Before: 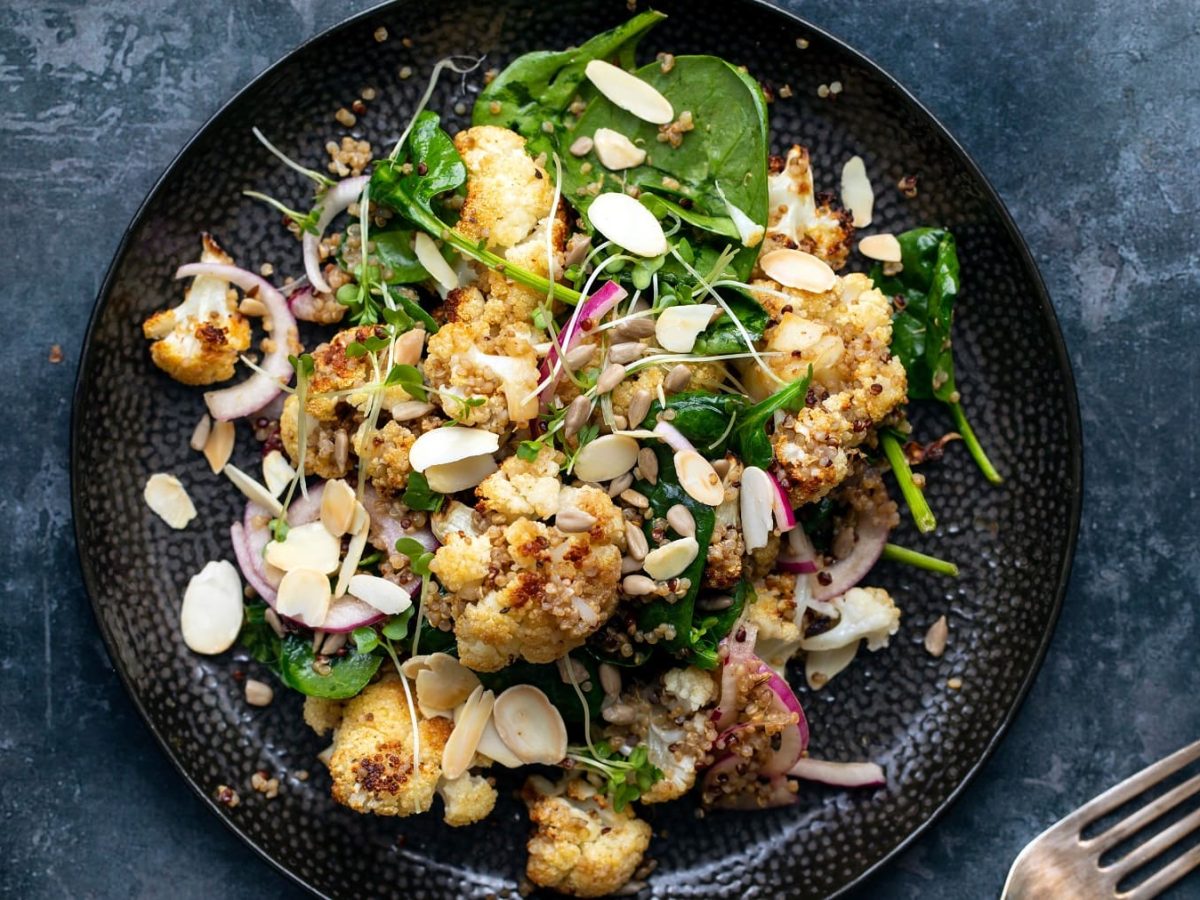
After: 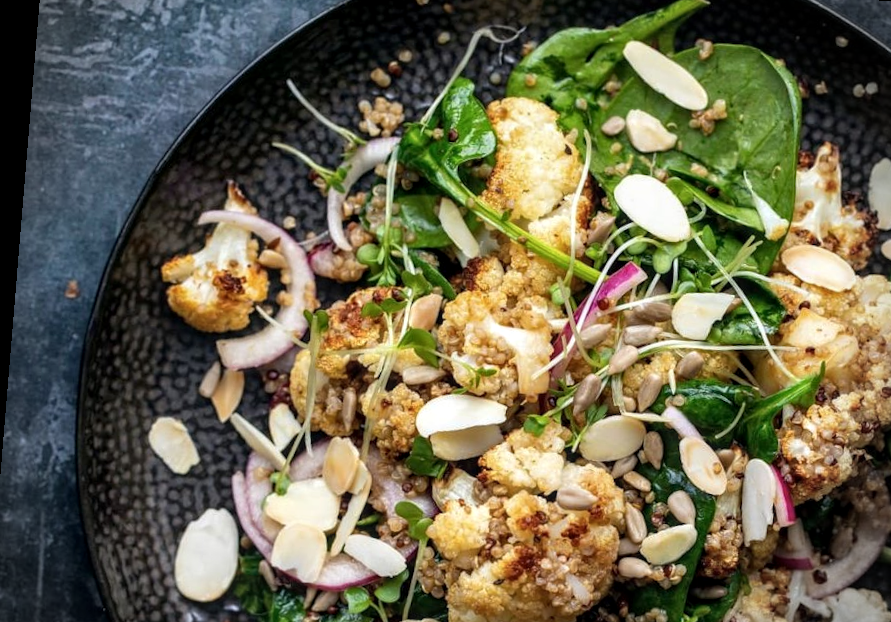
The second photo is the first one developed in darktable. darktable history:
vignetting: fall-off start 87.55%, fall-off radius 24.99%, brightness -0.471
local contrast: on, module defaults
color zones: curves: ch1 [(0, 0.469) (0.01, 0.469) (0.12, 0.446) (0.248, 0.469) (0.5, 0.5) (0.748, 0.5) (0.99, 0.469) (1, 0.469)], mix 25.3%
crop and rotate: angle -4.74°, left 2.239%, top 6.877%, right 27.569%, bottom 30.655%
